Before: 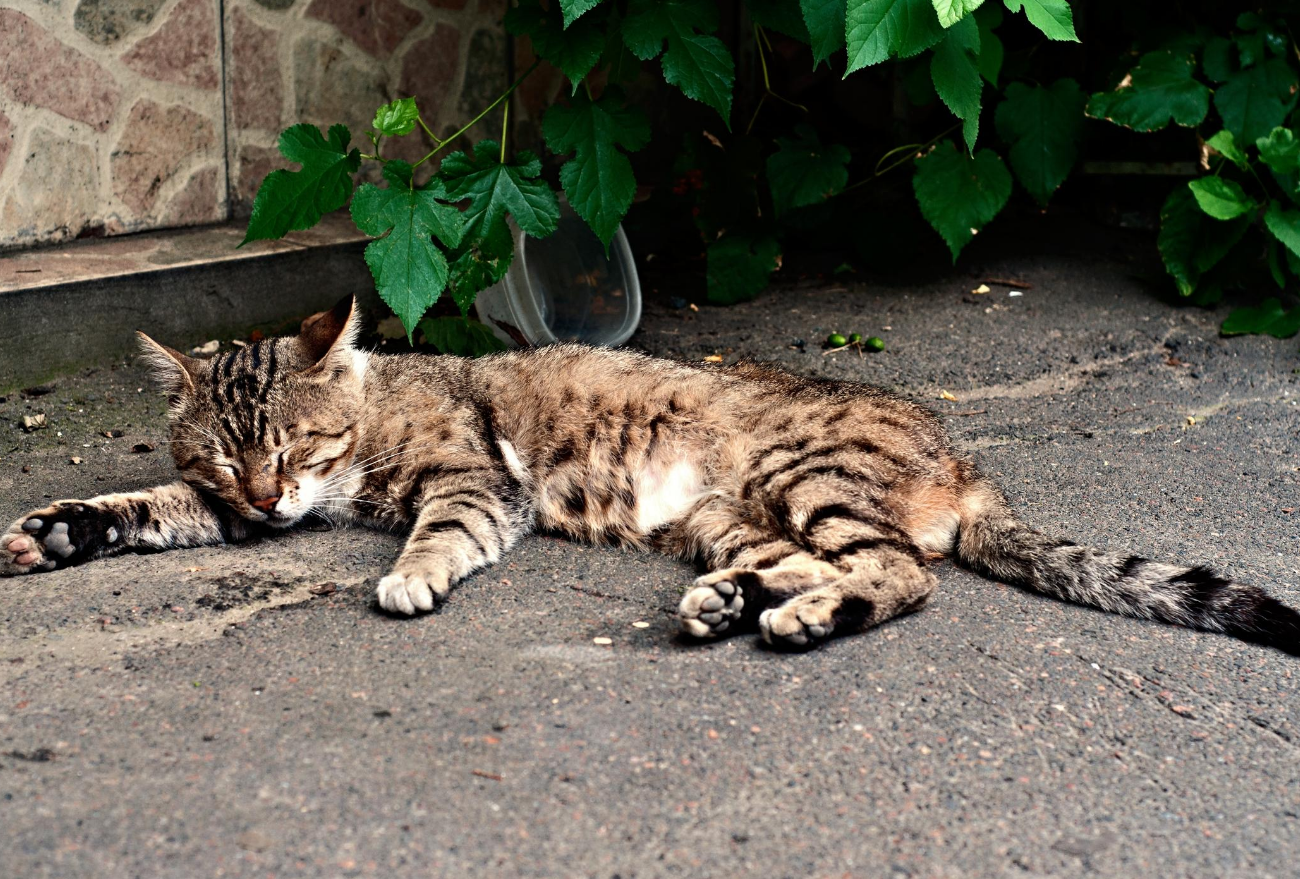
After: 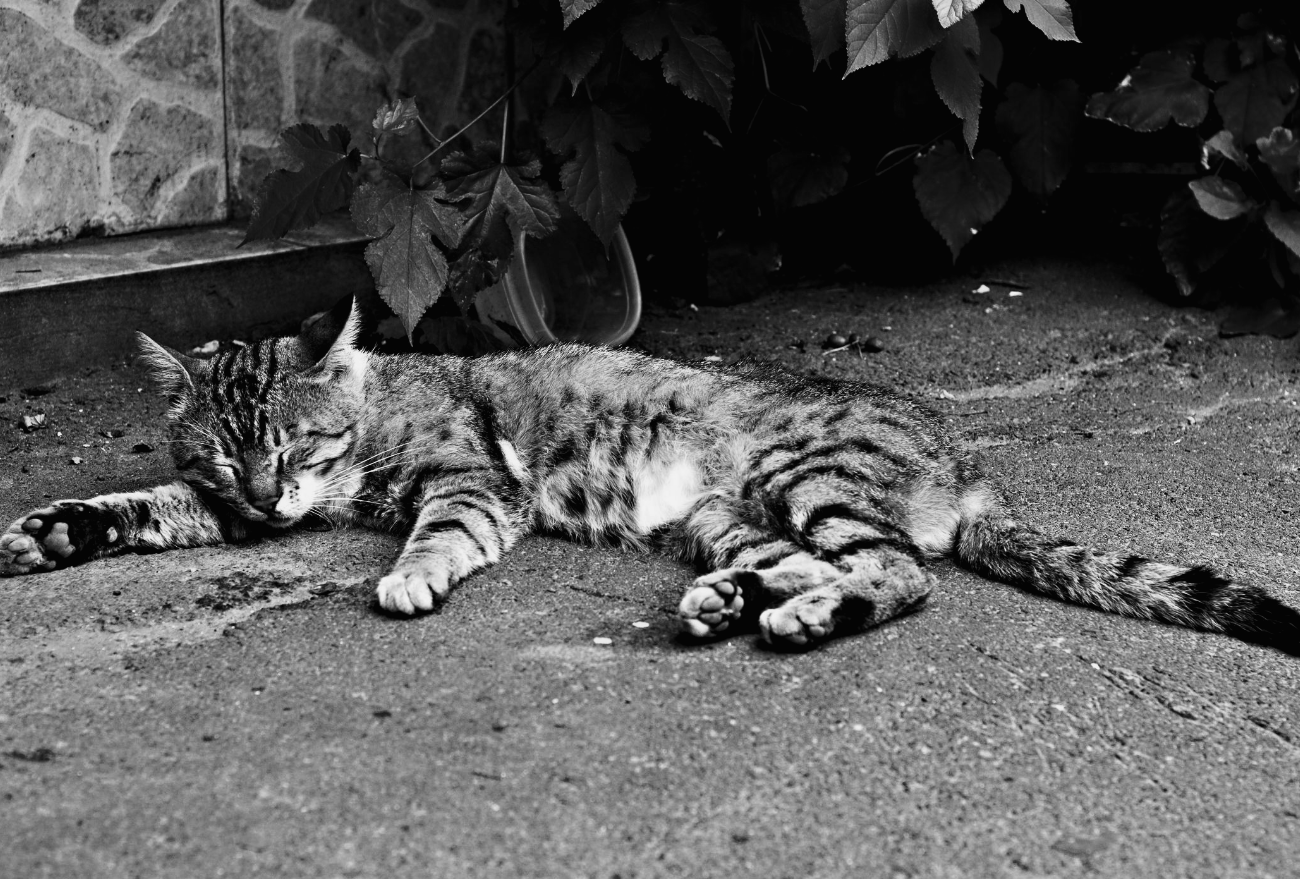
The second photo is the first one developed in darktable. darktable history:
tone curve: curves: ch0 [(0.016, 0.011) (0.204, 0.146) (0.515, 0.476) (0.78, 0.795) (1, 0.981)], color space Lab, linked channels, preserve colors none
color calibration "t3mujinpack channel mixer": output gray [0.21, 0.42, 0.37, 0], gray › normalize channels true, illuminant same as pipeline (D50), adaptation XYZ, x 0.346, y 0.359, gamut compression 0
